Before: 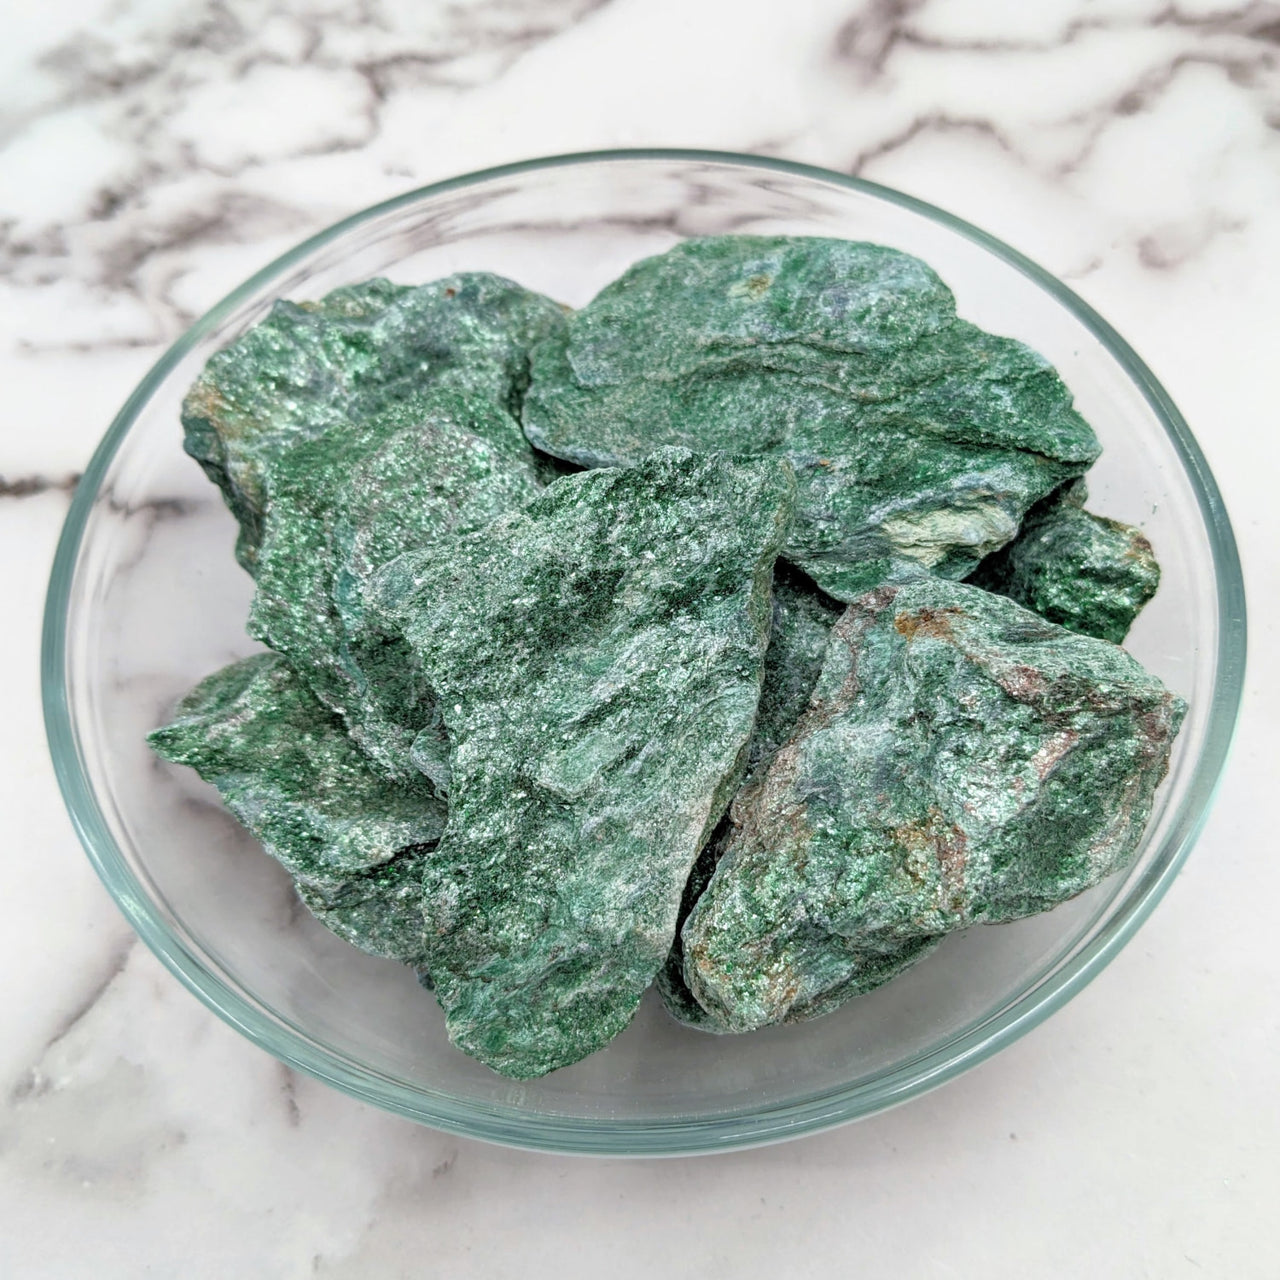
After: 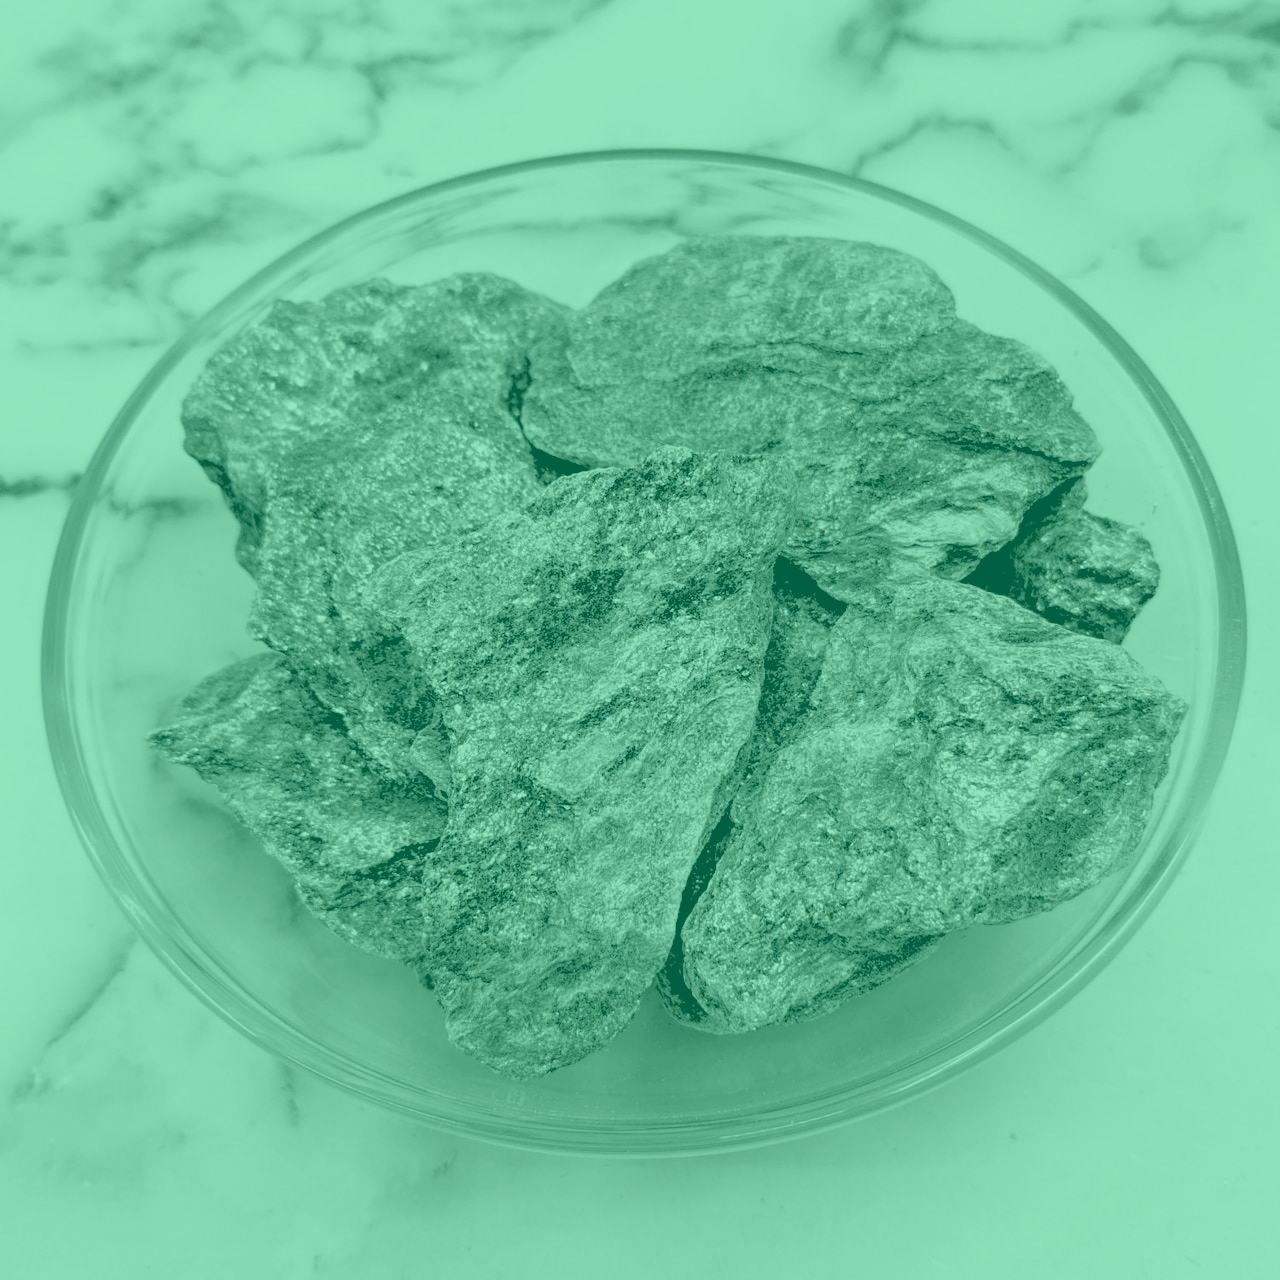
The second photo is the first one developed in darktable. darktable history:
colorize: hue 147.6°, saturation 65%, lightness 21.64%
rgb levels: levels [[0.029, 0.461, 0.922], [0, 0.5, 1], [0, 0.5, 1]]
